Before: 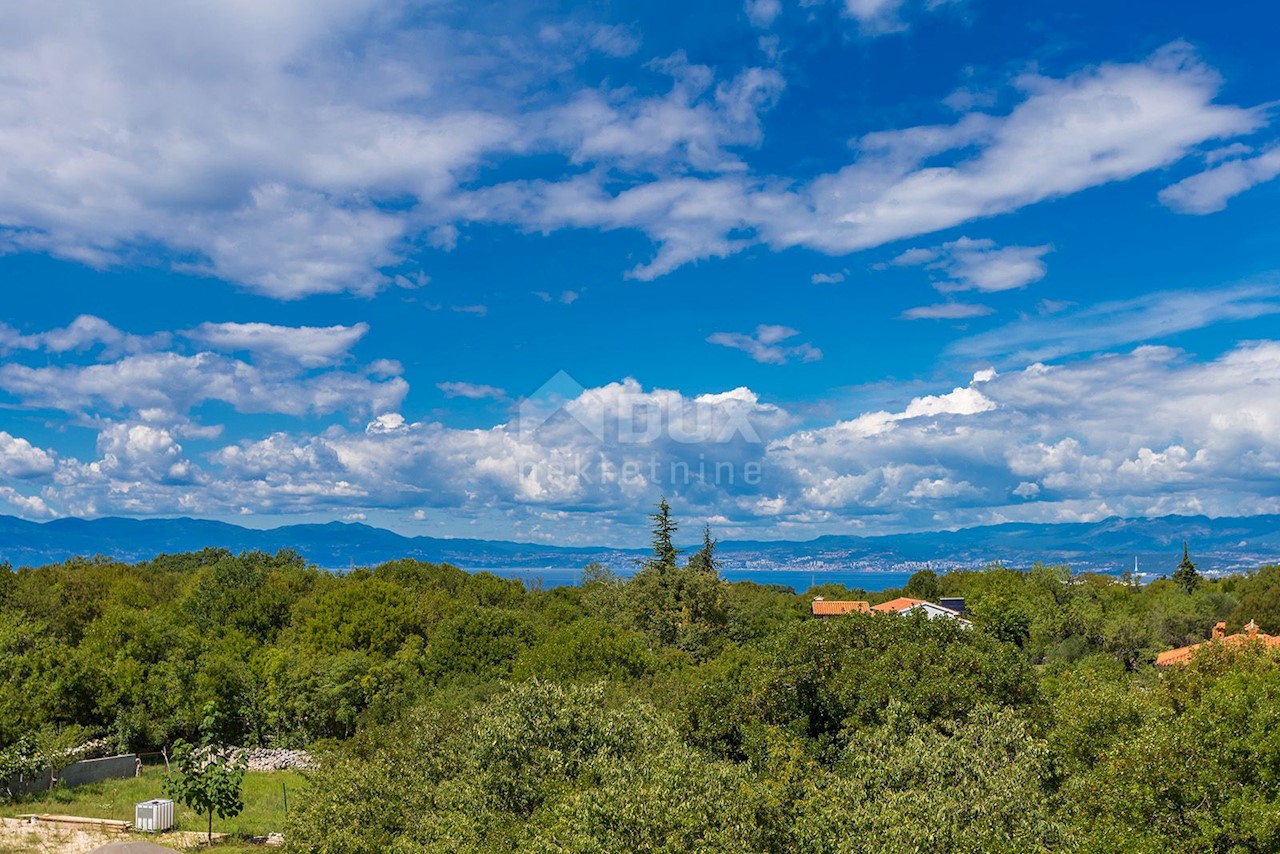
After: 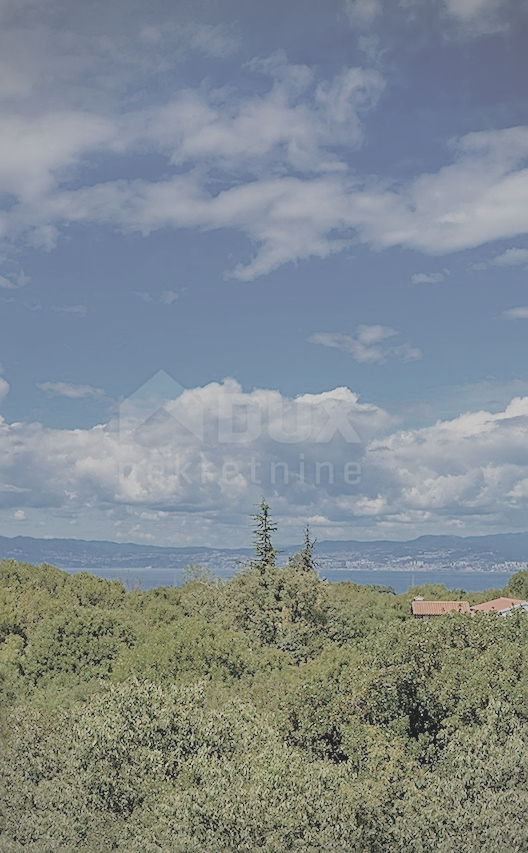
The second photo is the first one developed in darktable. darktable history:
color balance rgb: global offset › luminance 0.217%, linear chroma grading › global chroma 0.766%, perceptual saturation grading › global saturation 0.432%, perceptual brilliance grading › global brilliance 11.873%
contrast brightness saturation: contrast -0.245, saturation -0.432
sharpen: amount 0.497
exposure: black level correction -0.002, exposure 1.33 EV, compensate highlight preservation false
color correction: highlights b* 0.061, saturation 0.813
filmic rgb: black relative exposure -4.45 EV, white relative exposure 6.54 EV, hardness 1.87, contrast 0.509
vignetting: brightness -0.329
crop: left 31.295%, right 27.417%
